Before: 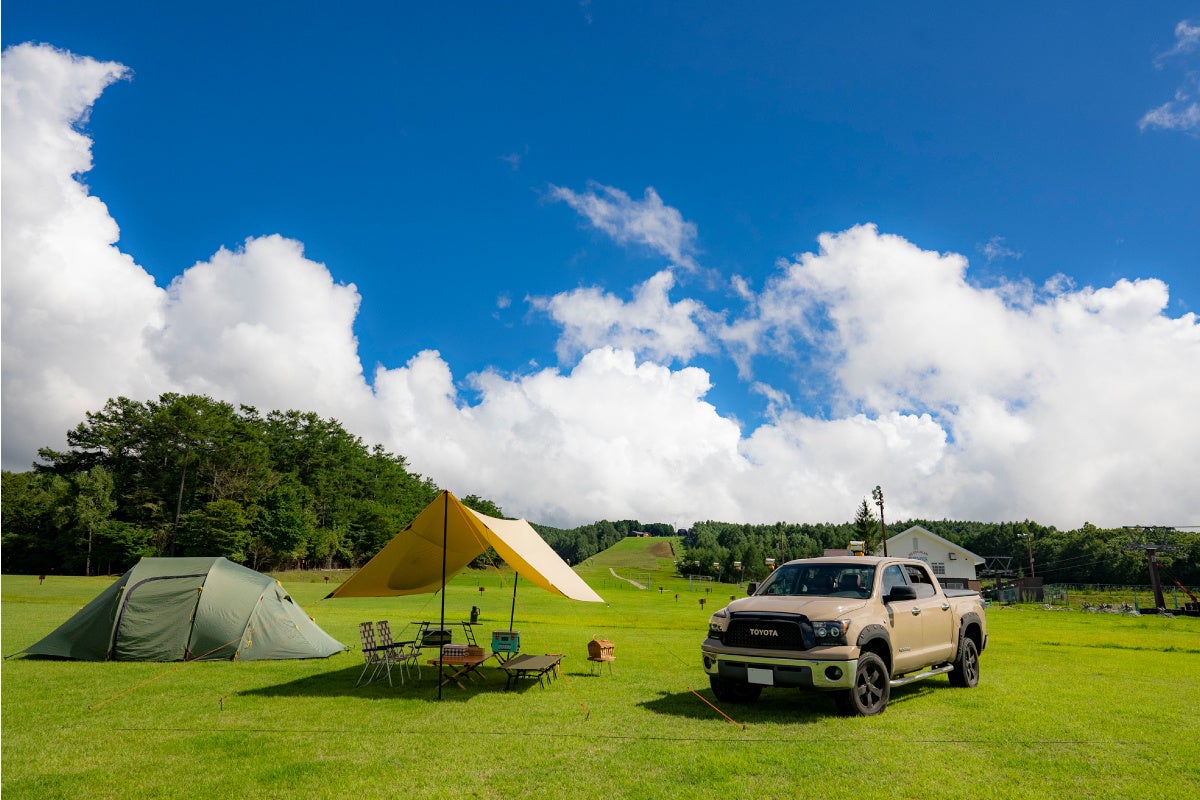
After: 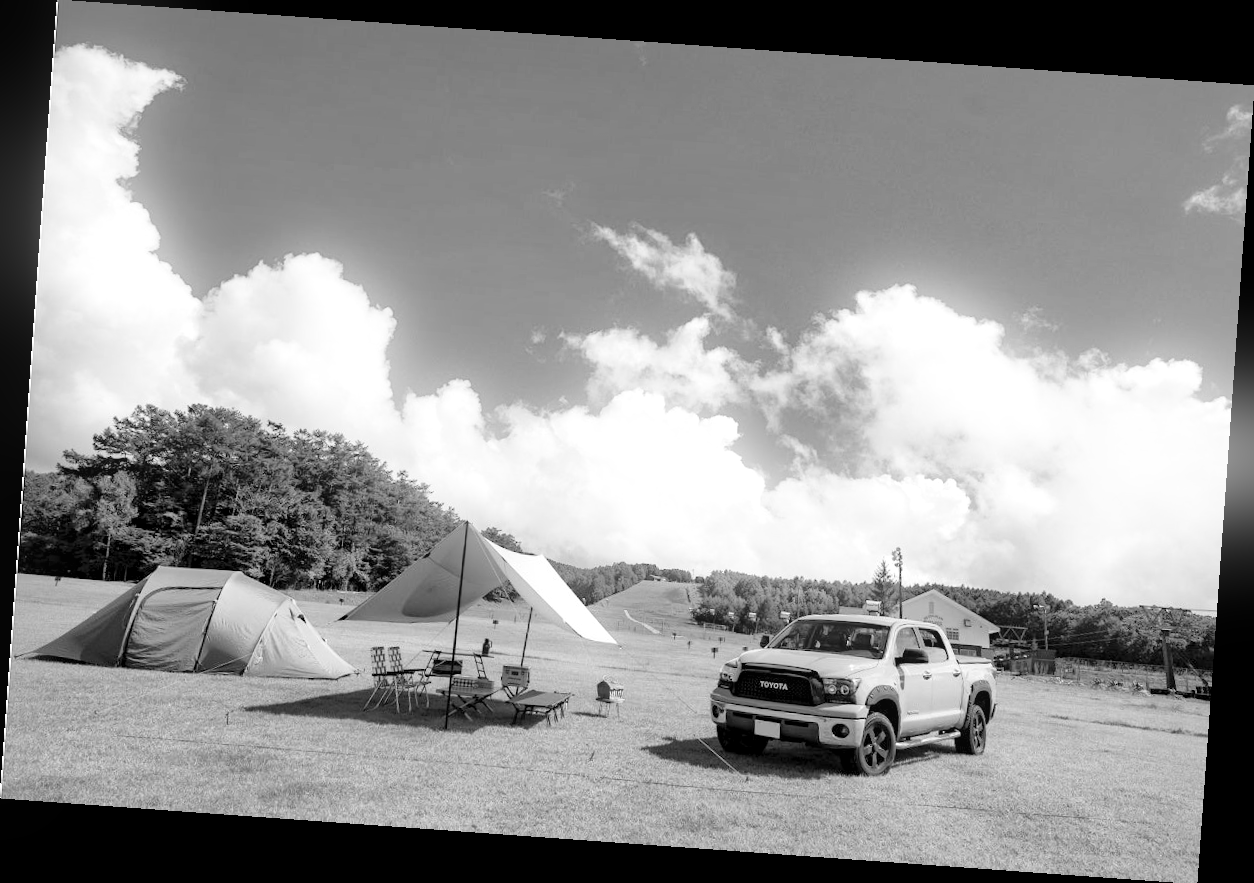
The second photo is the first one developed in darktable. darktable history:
tone equalizer: on, module defaults
bloom: size 9%, threshold 100%, strength 7%
monochrome: on, module defaults
rotate and perspective: rotation 4.1°, automatic cropping off
global tonemap: drago (0.7, 100)
local contrast: mode bilateral grid, contrast 20, coarseness 50, detail 179%, midtone range 0.2
white balance: red 0.974, blue 1.044
